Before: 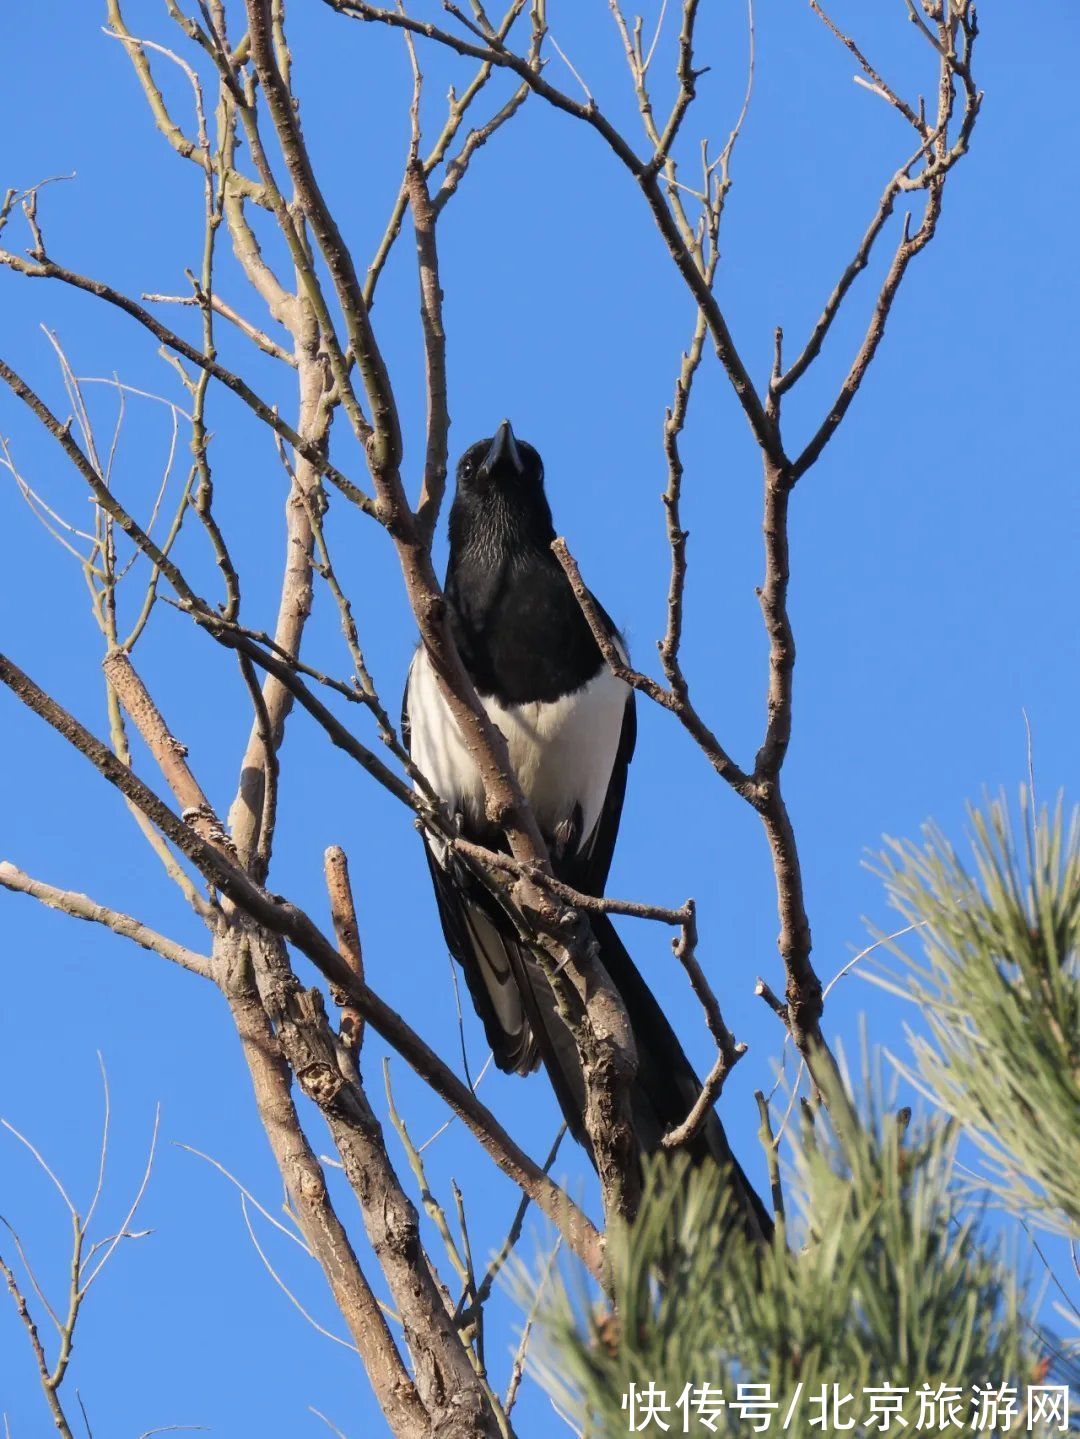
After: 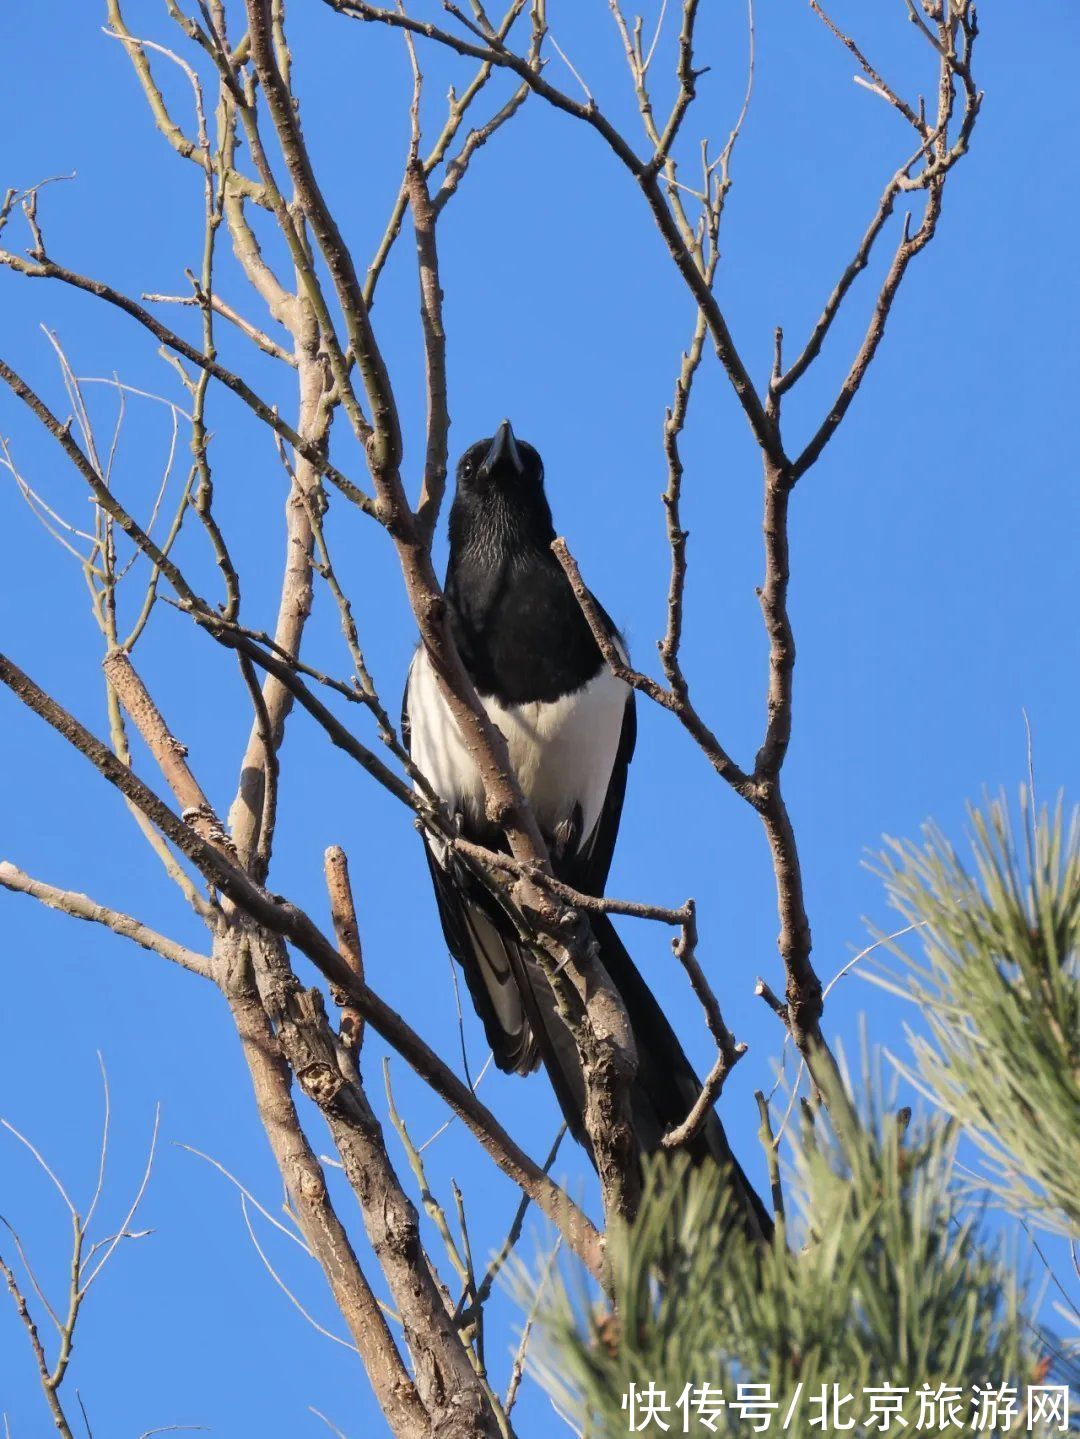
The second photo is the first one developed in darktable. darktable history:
shadows and highlights: white point adjustment 1.05, soften with gaussian
